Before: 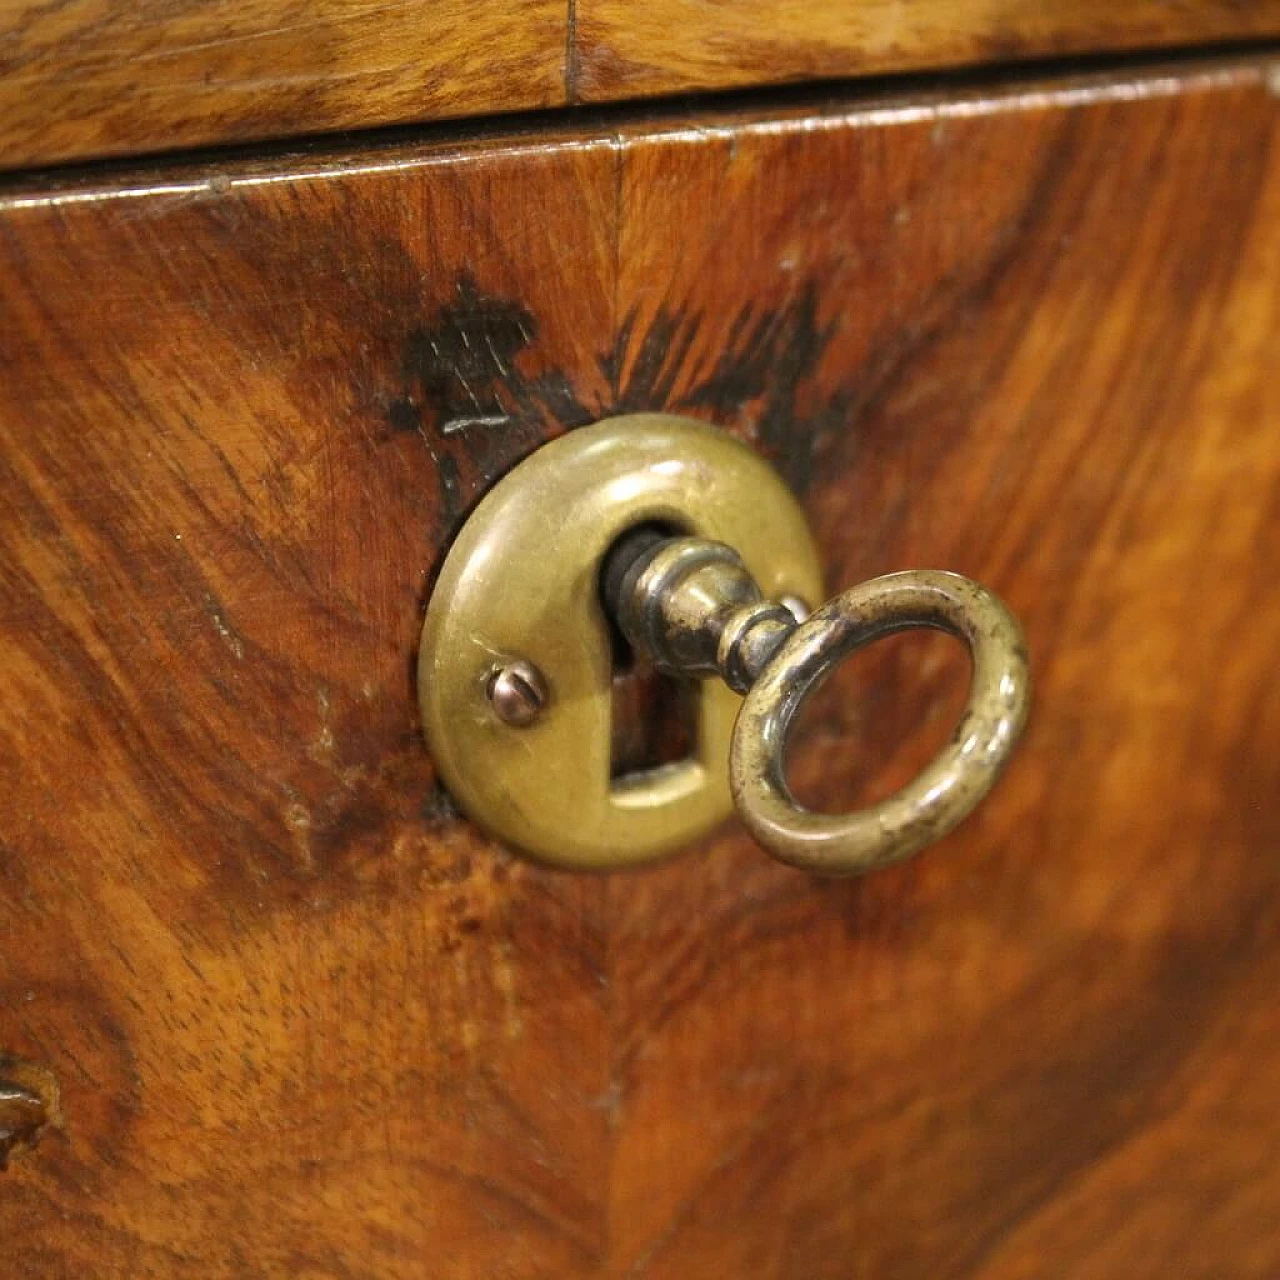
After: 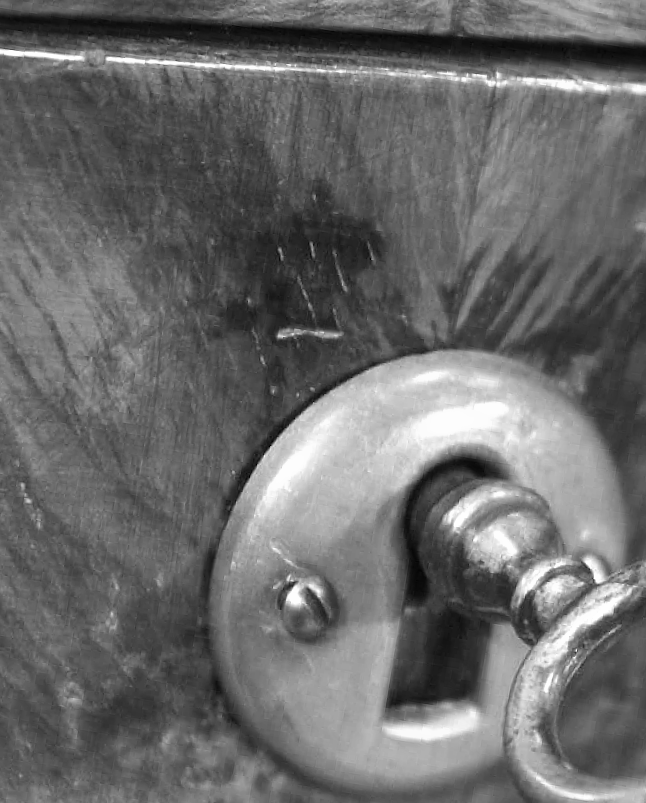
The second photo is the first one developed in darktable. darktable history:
crop: left 20.248%, top 10.86%, right 35.675%, bottom 34.321%
rotate and perspective: rotation 9.12°, automatic cropping off
monochrome: a 1.94, b -0.638
exposure: exposure 0.367 EV, compensate highlight preservation false
velvia: on, module defaults
